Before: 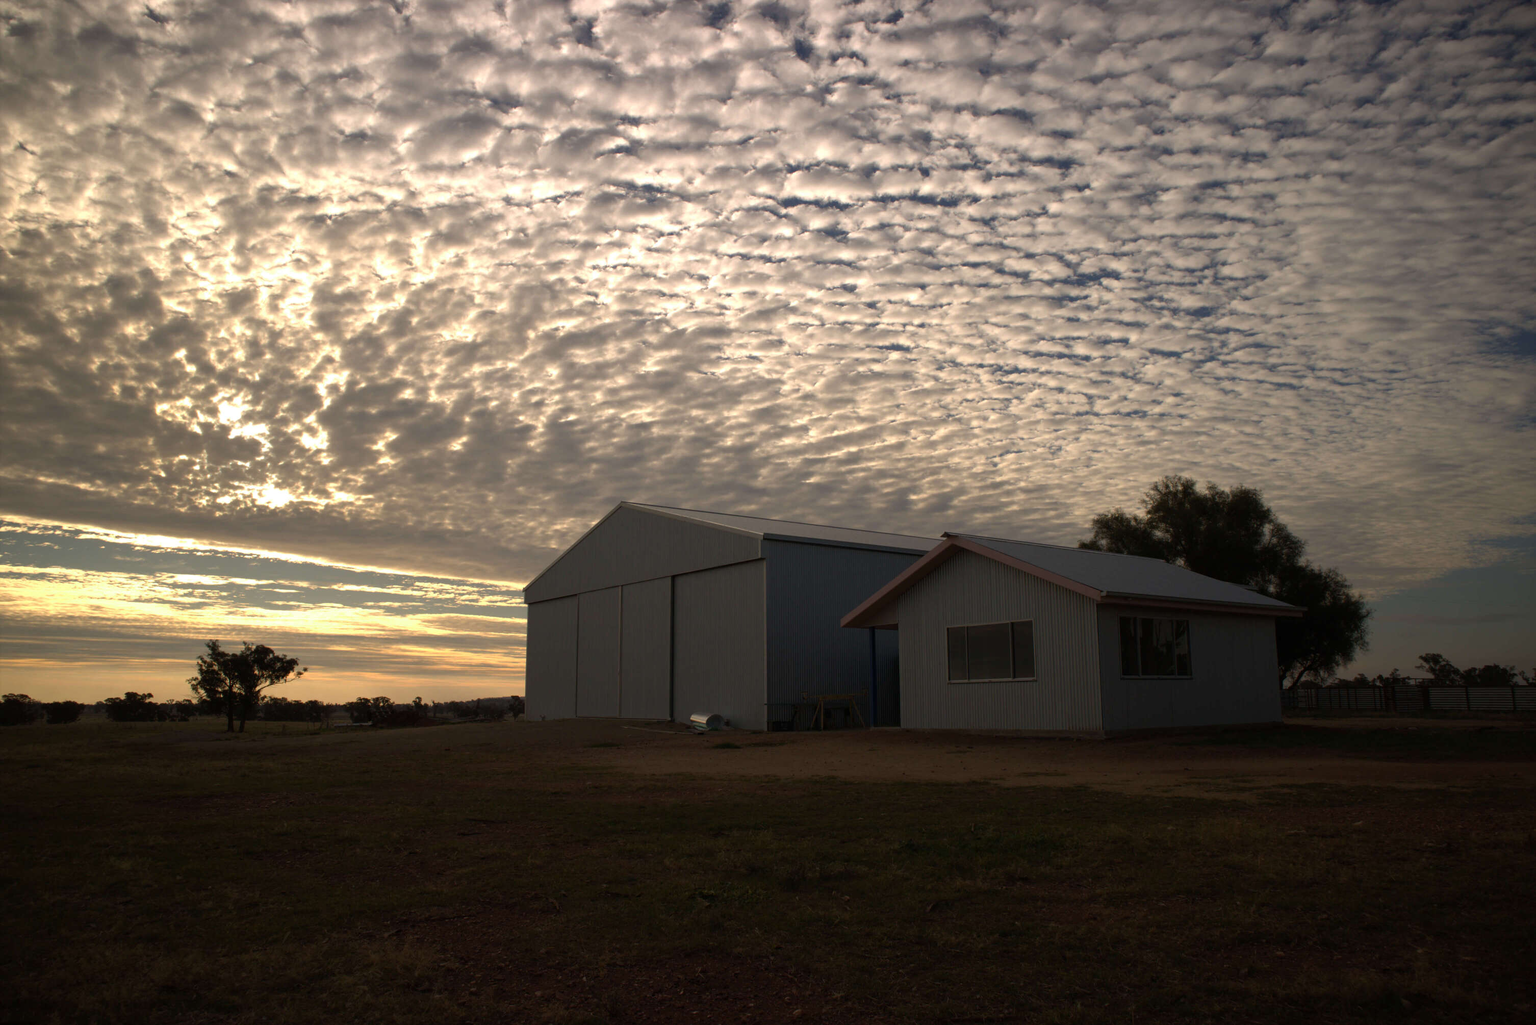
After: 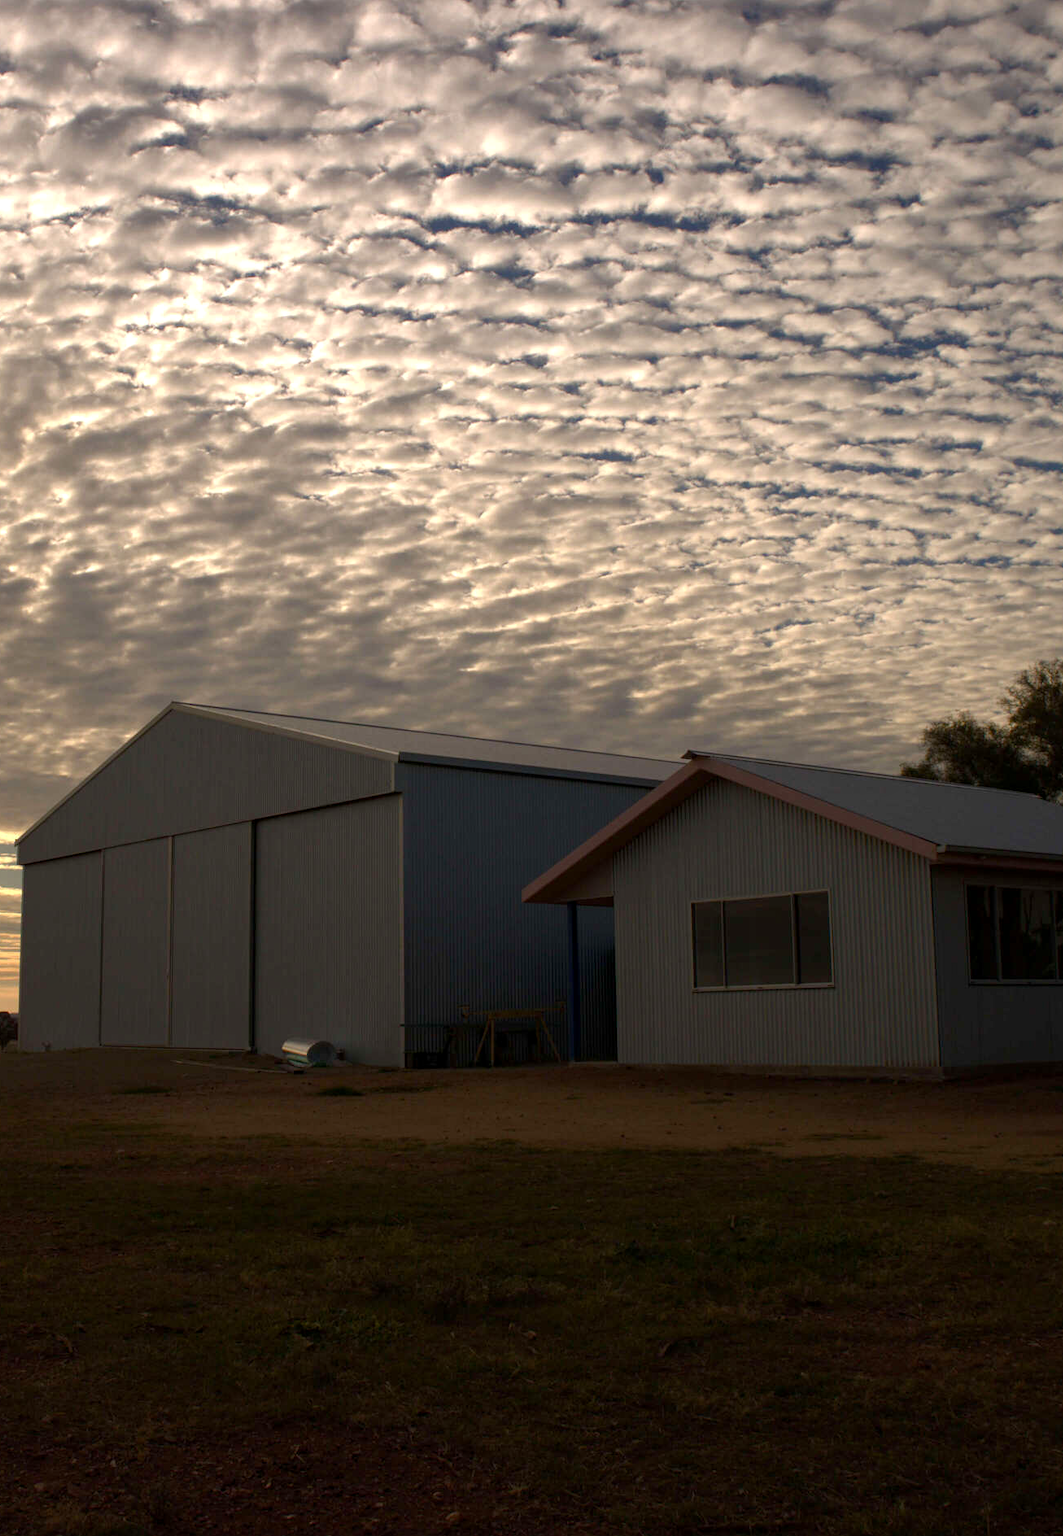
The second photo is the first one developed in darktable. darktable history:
local contrast: highlights 100%, shadows 100%, detail 120%, midtone range 0.2
crop: left 33.452%, top 6.025%, right 23.155%
color balance rgb: perceptual saturation grading › global saturation 20%, perceptual saturation grading › highlights -25%, perceptual saturation grading › shadows 25%
